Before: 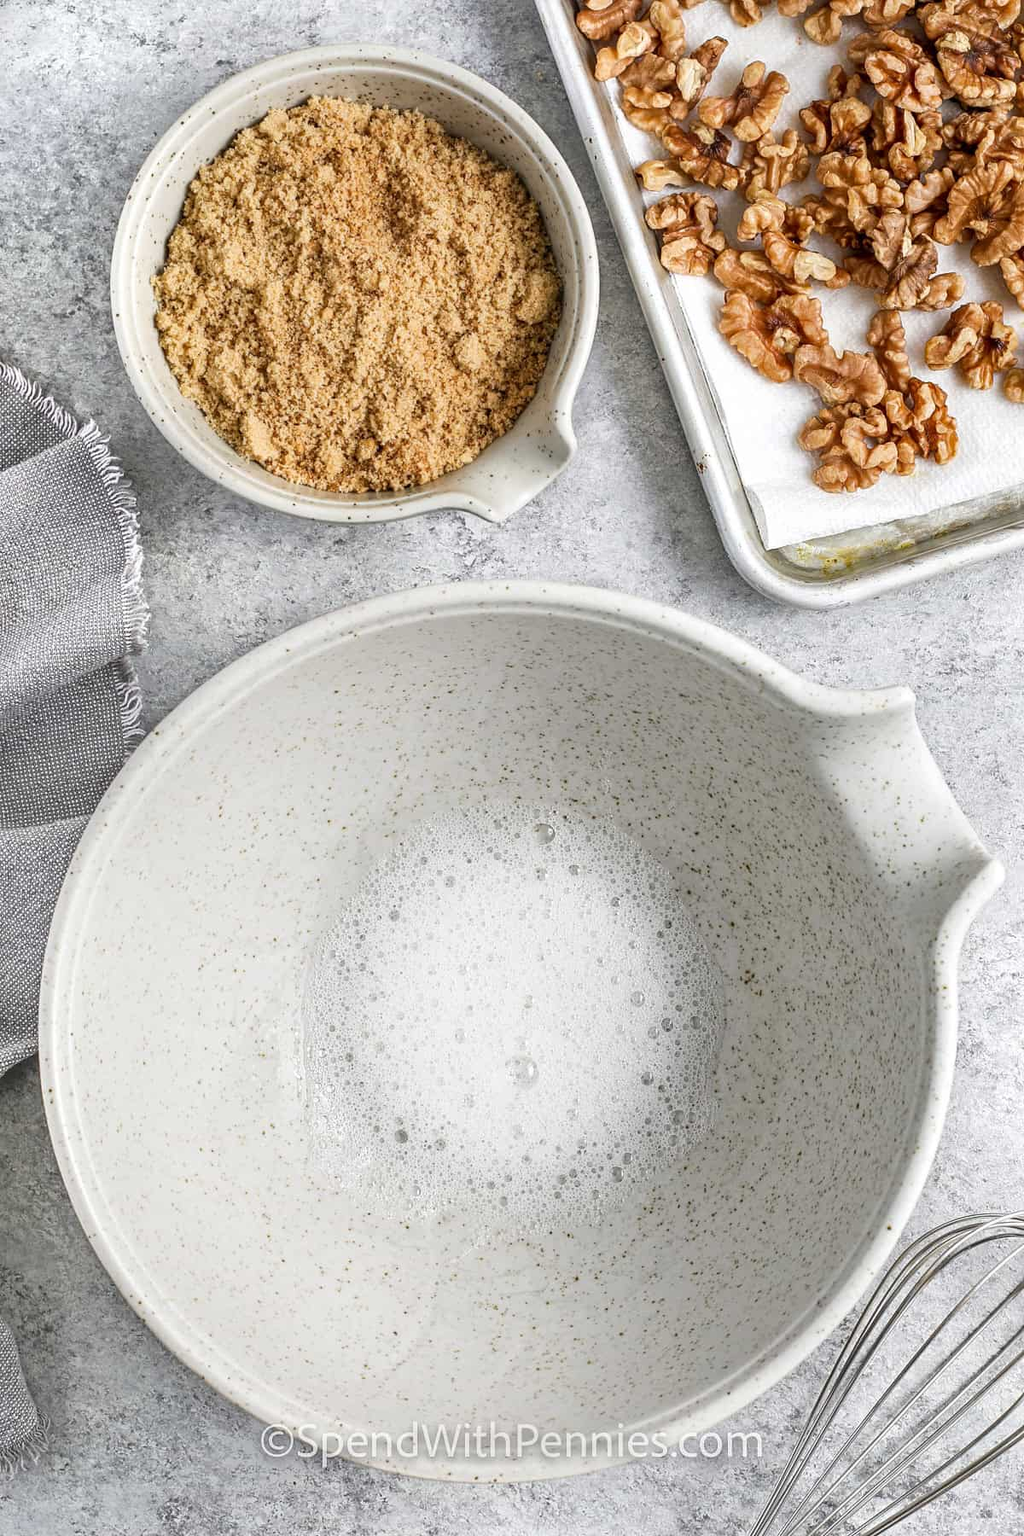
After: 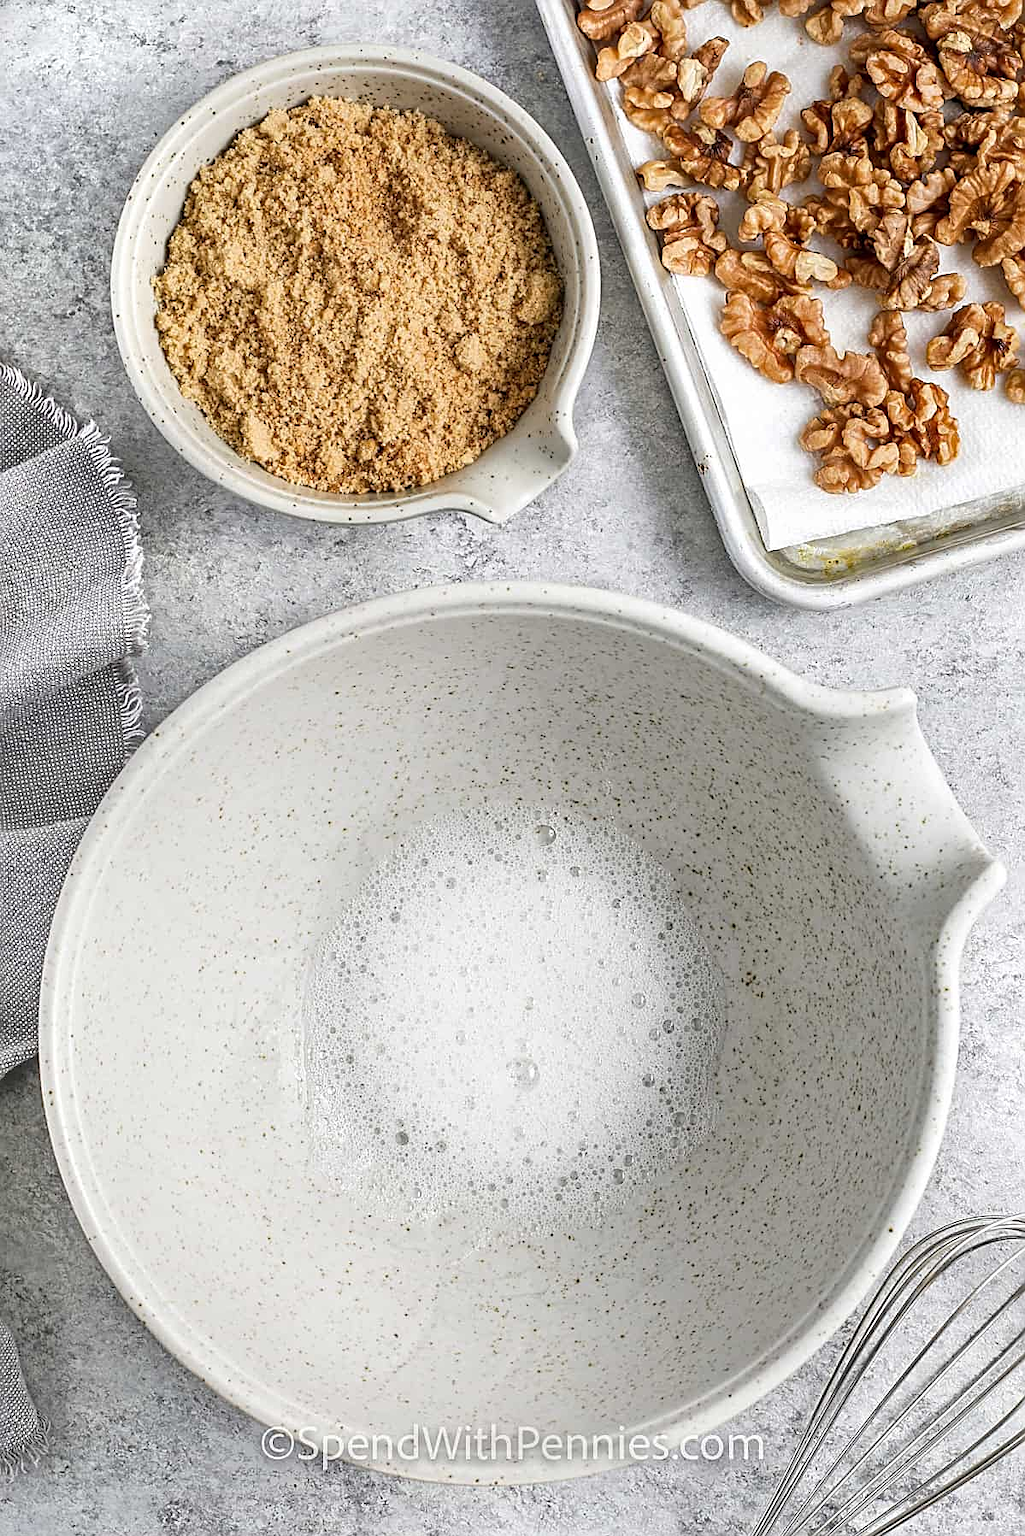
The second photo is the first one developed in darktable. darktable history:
crop: top 0.05%, bottom 0.098%
sharpen: on, module defaults
